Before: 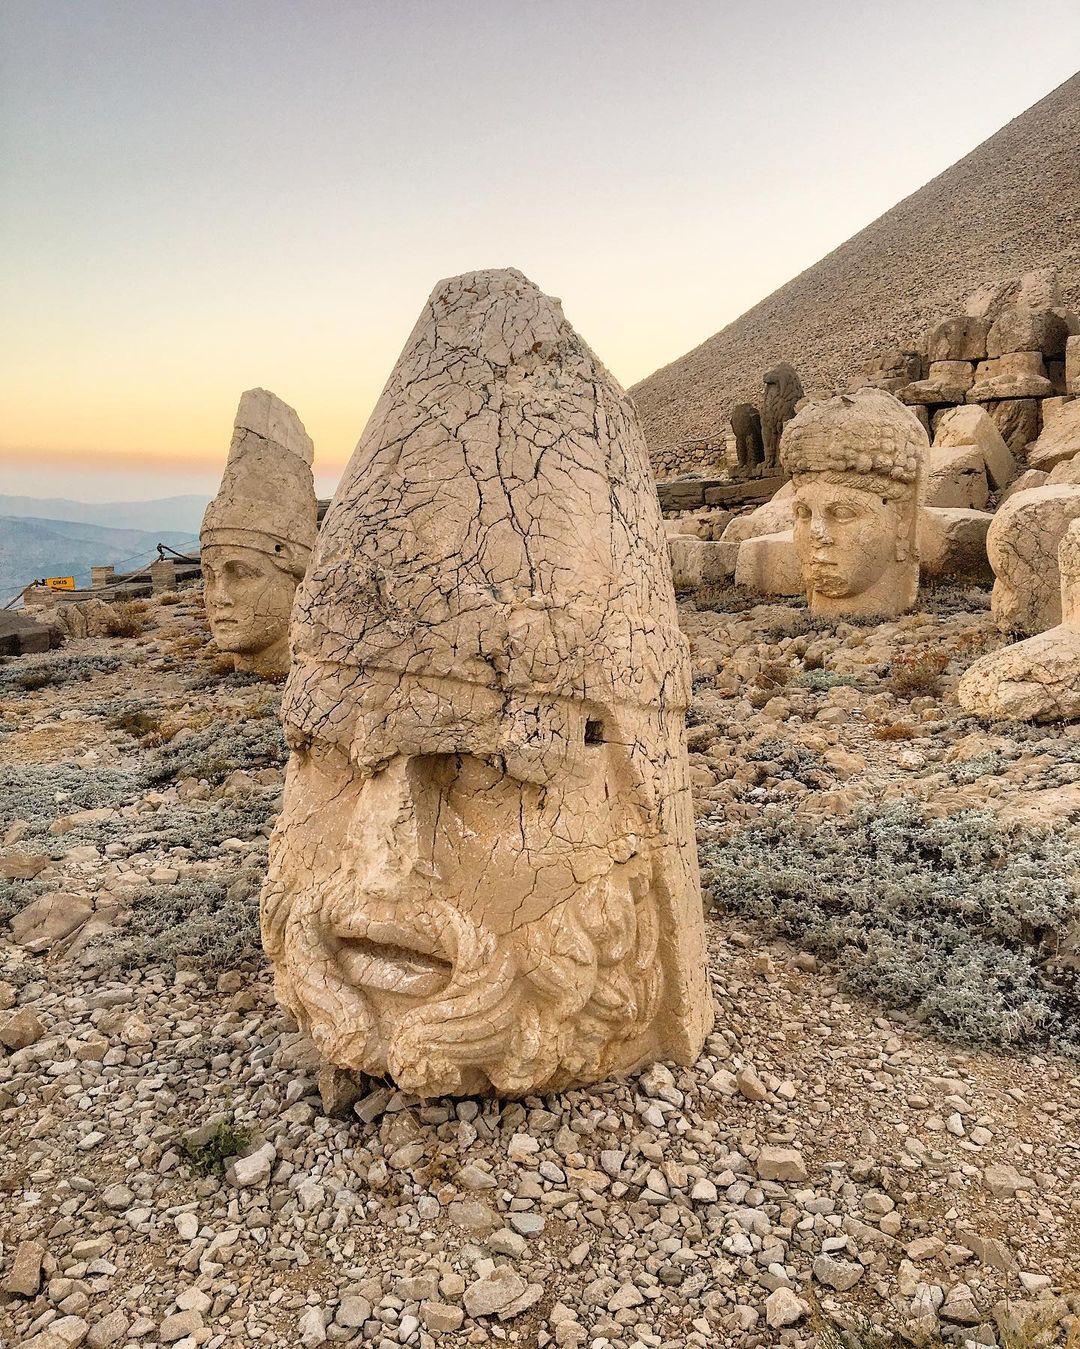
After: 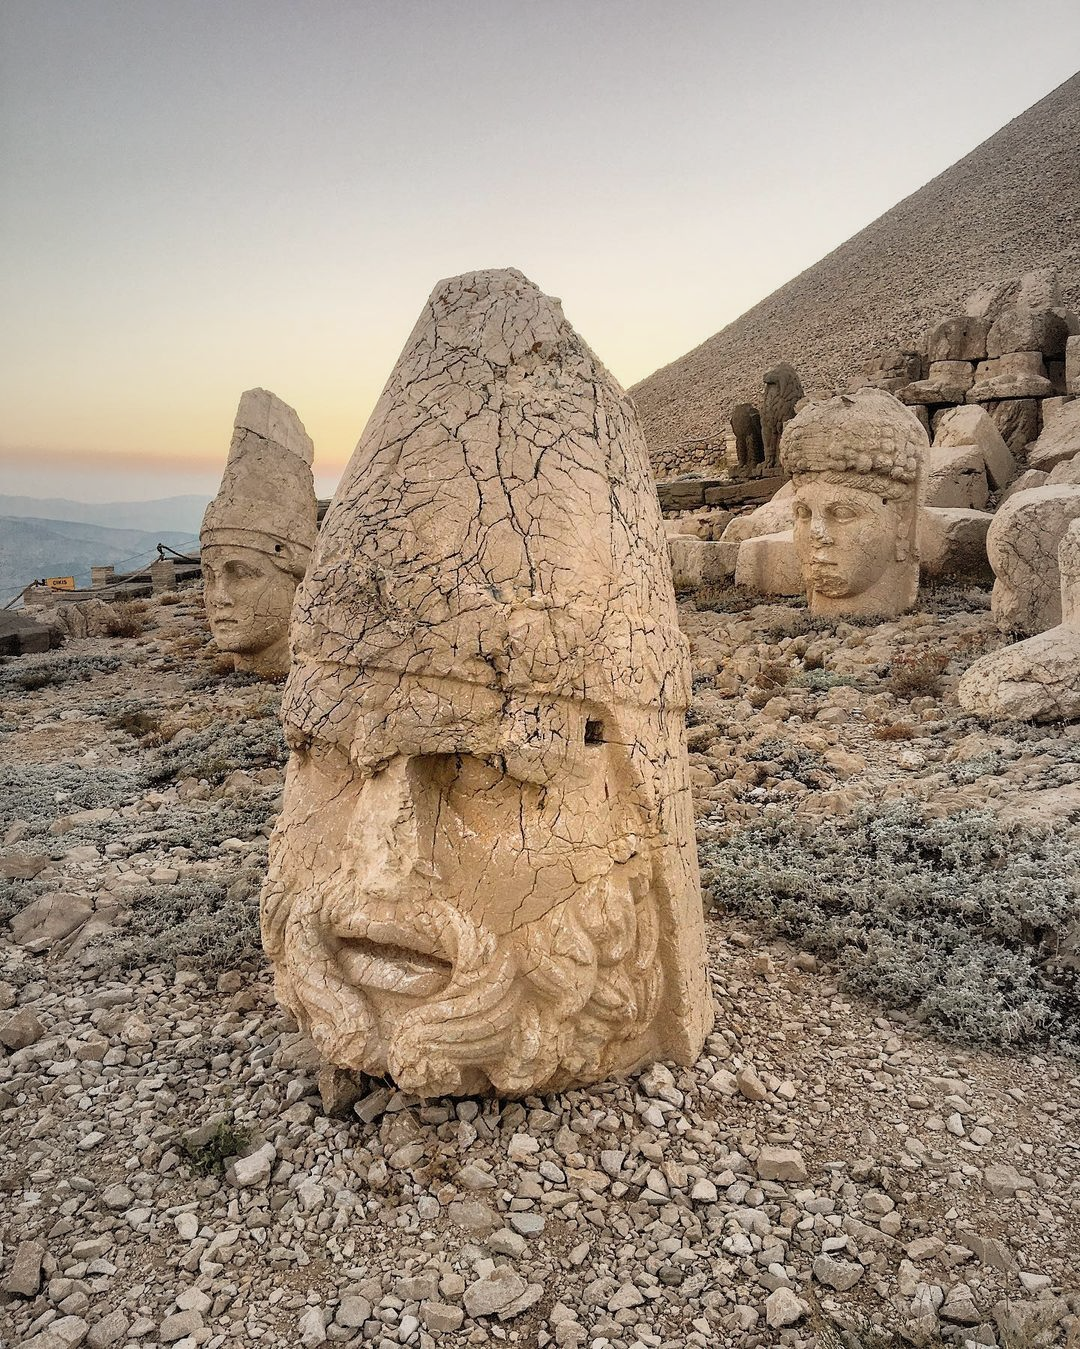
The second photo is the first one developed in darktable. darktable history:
vignetting: fall-off start 17.35%, fall-off radius 137.57%, brightness -0.292, width/height ratio 0.627, shape 0.601, unbound false
